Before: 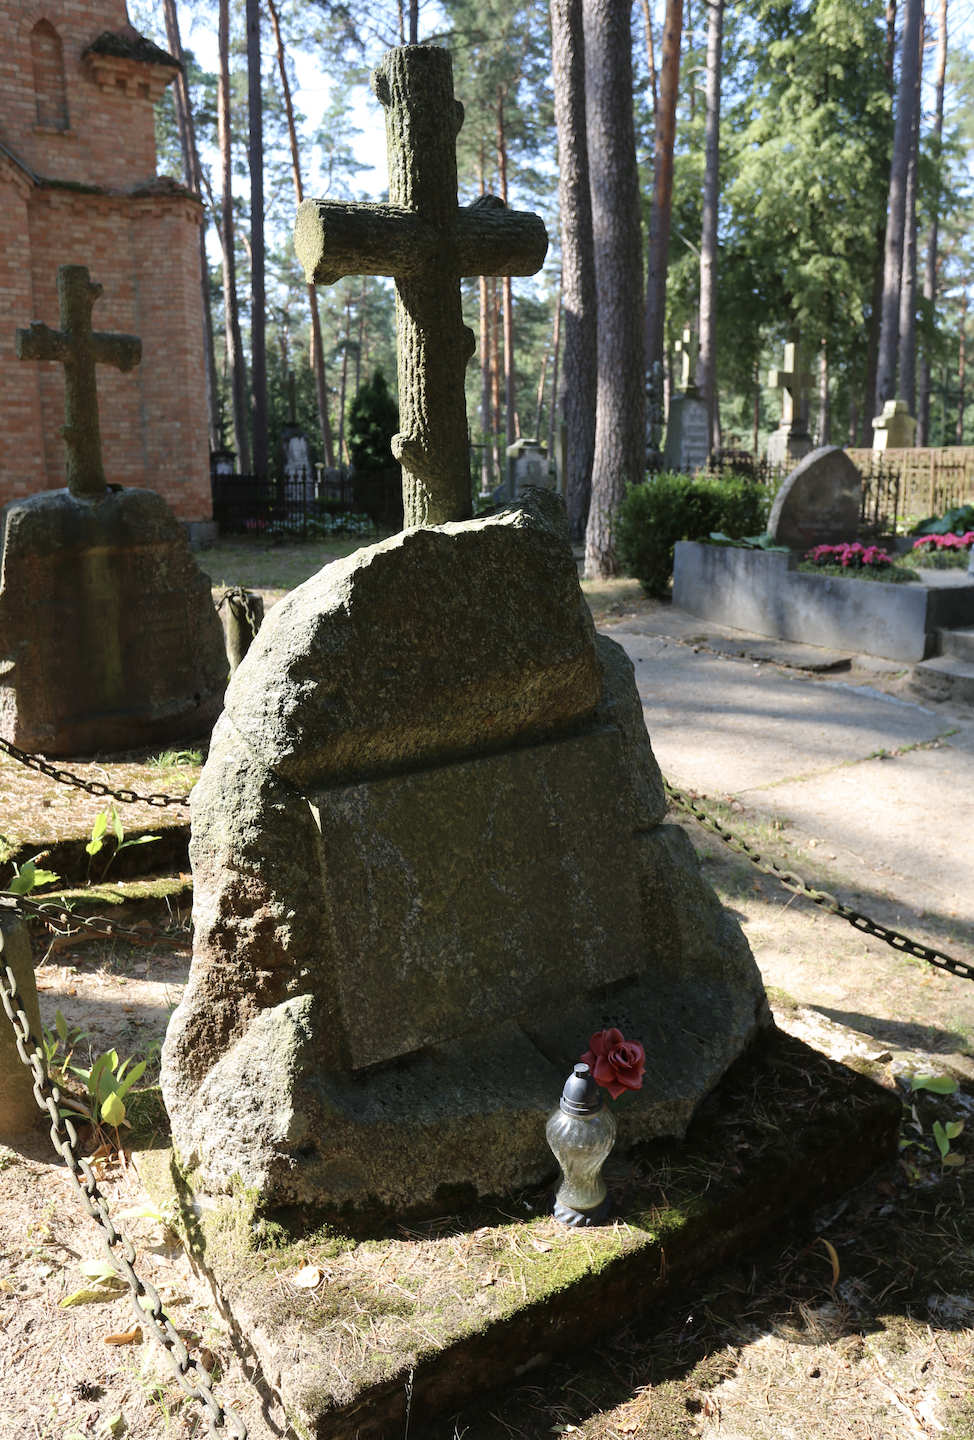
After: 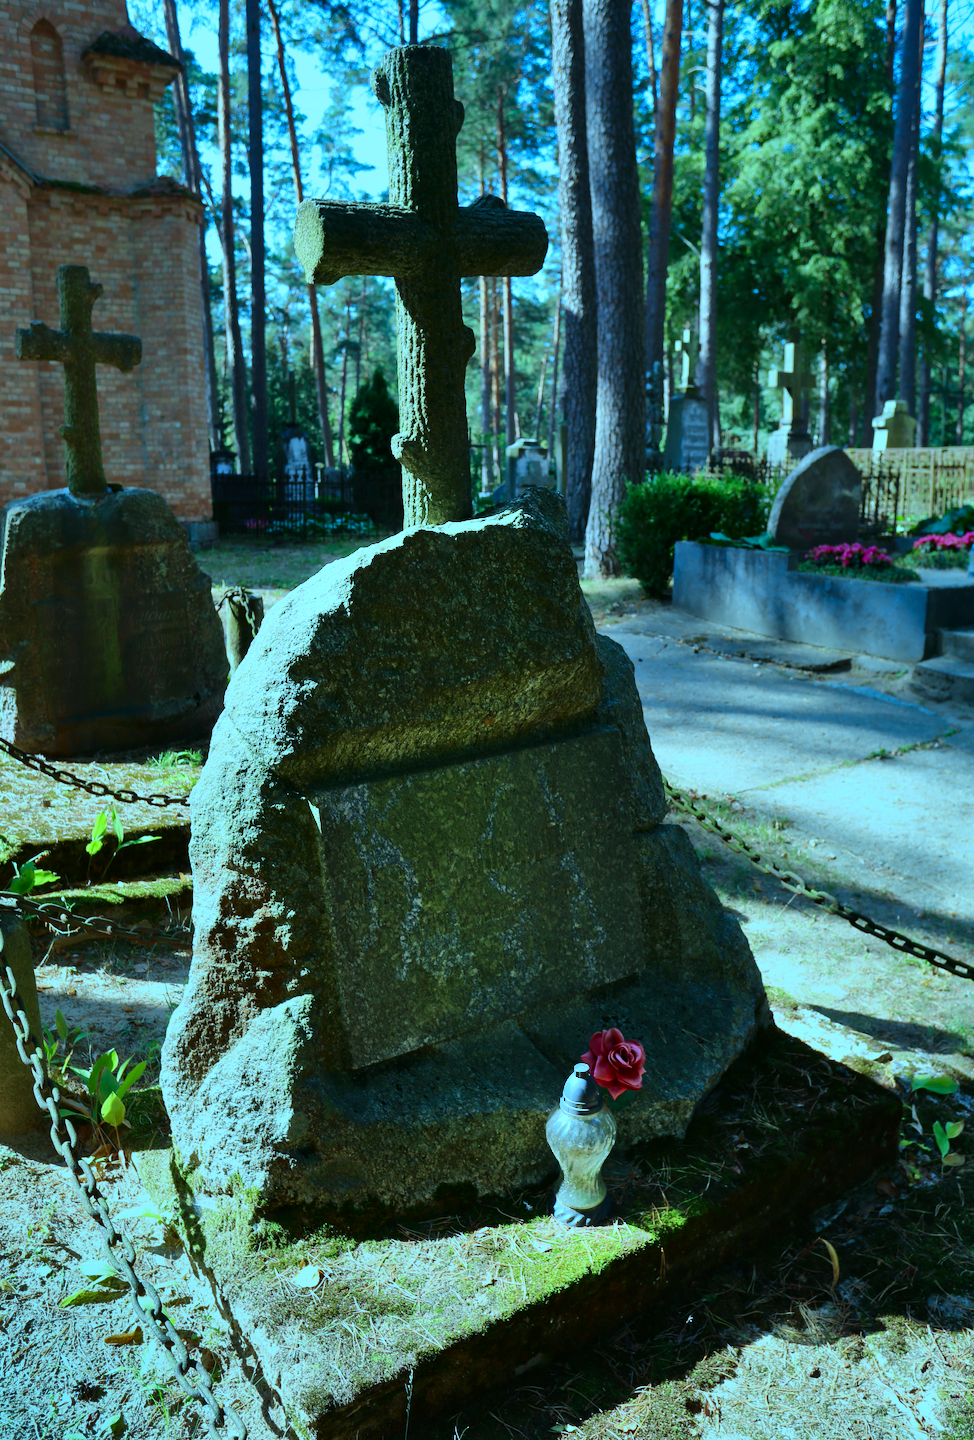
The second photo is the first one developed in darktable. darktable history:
shadows and highlights: shadows 68.42, highlights -76.84, soften with gaussian
white balance: red 0.734, green 0.954, blue 1.067
contrast brightness saturation: contrast 0.12, brightness -0.08, saturation 0.31
